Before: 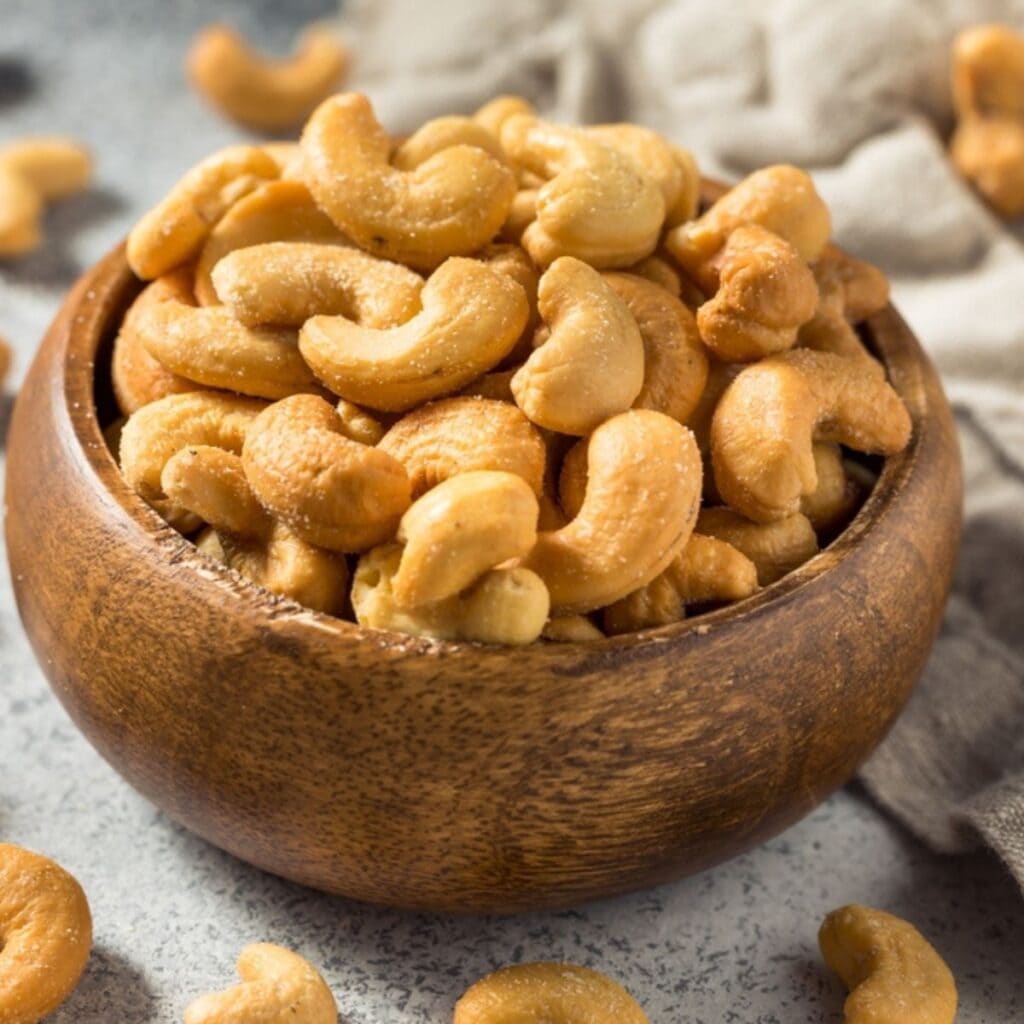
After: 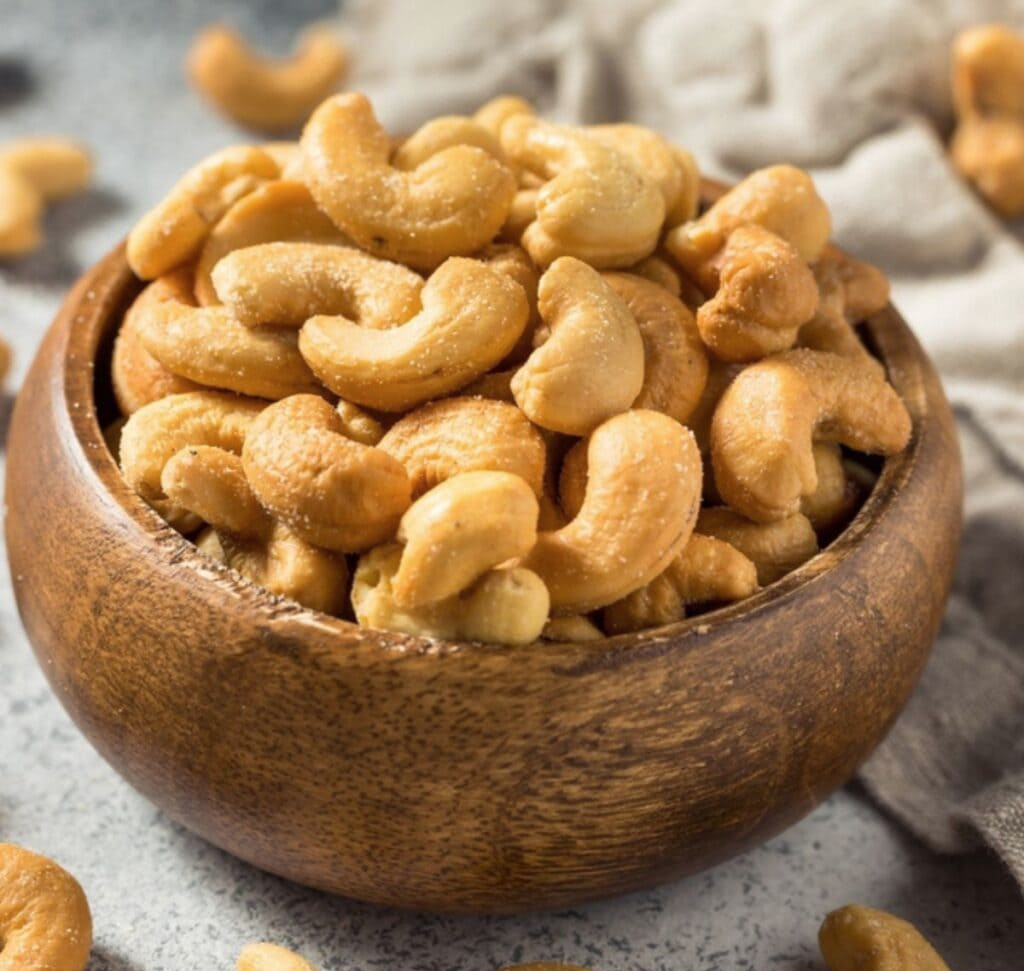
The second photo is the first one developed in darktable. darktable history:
color correction: highlights a* -0.132, highlights b* 0.08
crop and rotate: top 0%, bottom 5.092%
contrast brightness saturation: saturation -0.063
